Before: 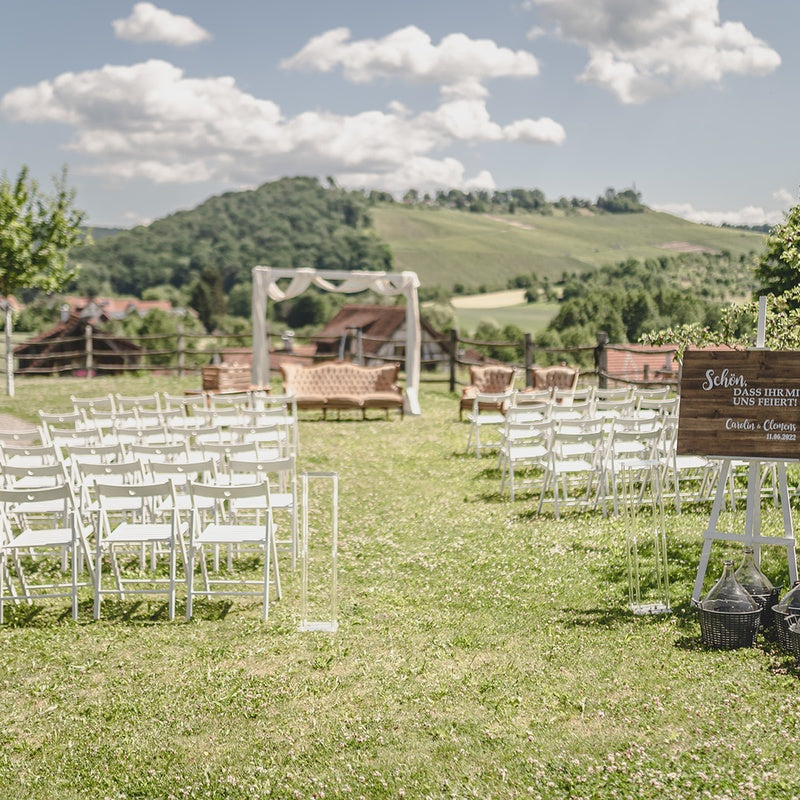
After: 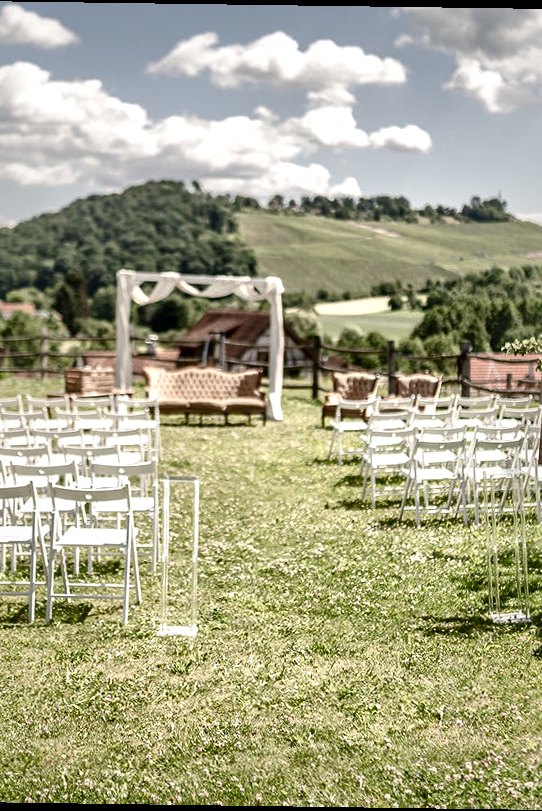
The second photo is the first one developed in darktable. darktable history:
crop and rotate: left 17.732%, right 15.423%
contrast brightness saturation: contrast 0.03, brightness -0.04
local contrast: mode bilateral grid, contrast 44, coarseness 69, detail 214%, midtone range 0.2
rotate and perspective: rotation 0.8°, automatic cropping off
